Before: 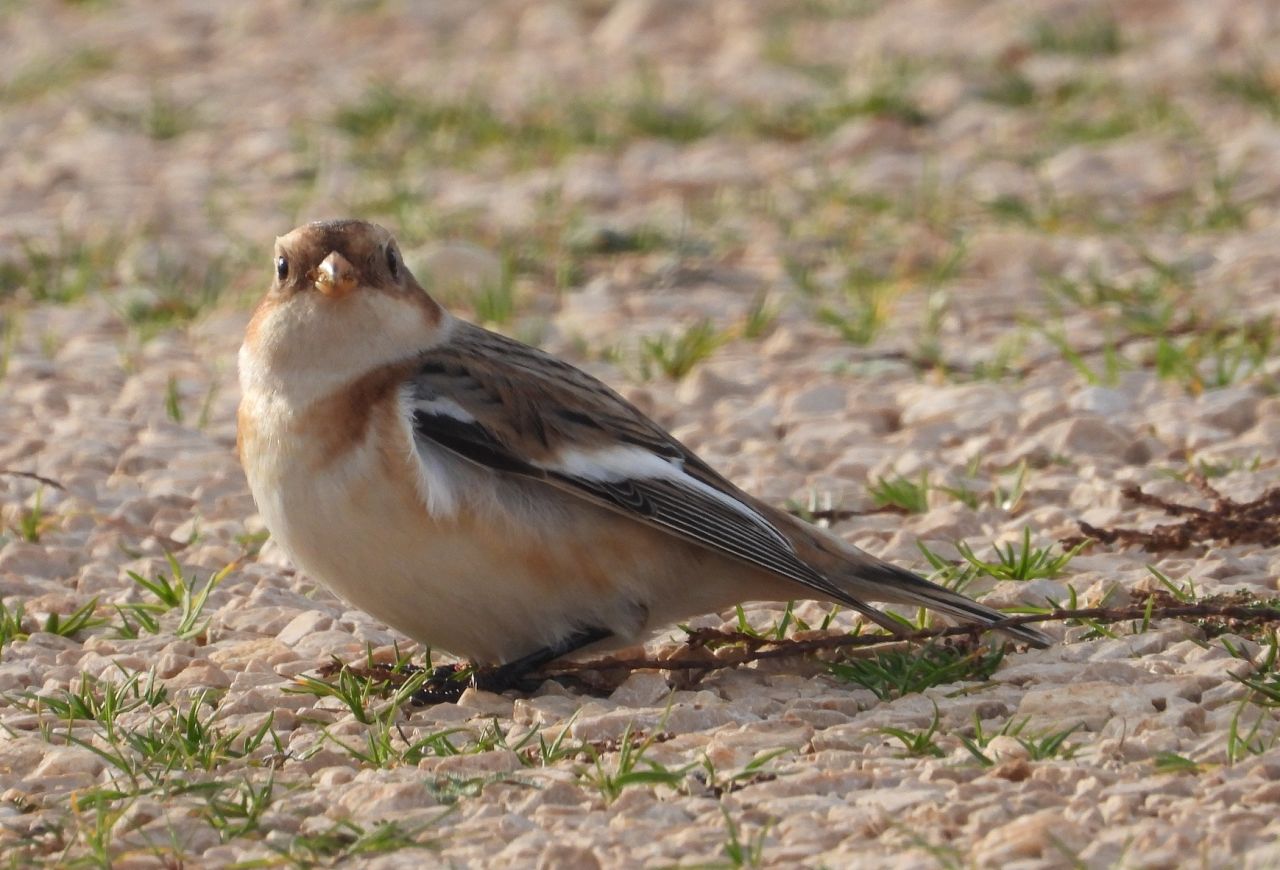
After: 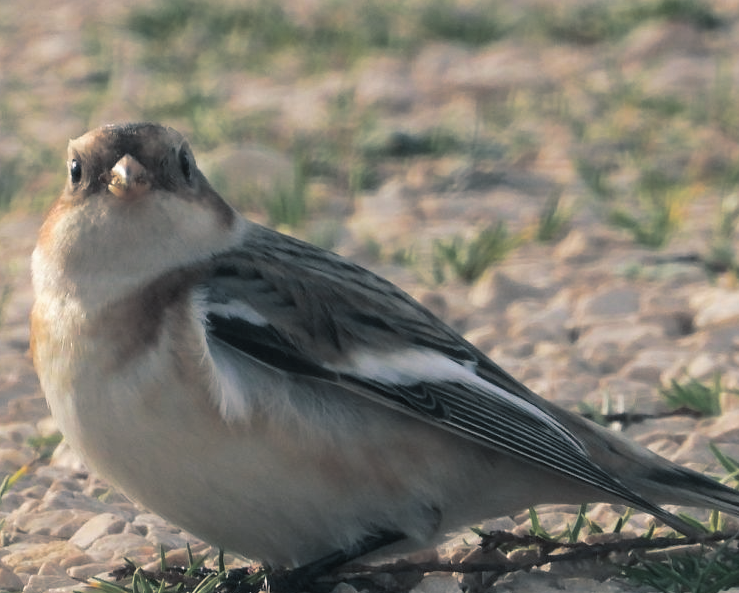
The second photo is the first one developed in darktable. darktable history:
crop: left 16.202%, top 11.208%, right 26.045%, bottom 20.557%
split-toning: shadows › hue 205.2°, shadows › saturation 0.29, highlights › hue 50.4°, highlights › saturation 0.38, balance -49.9
